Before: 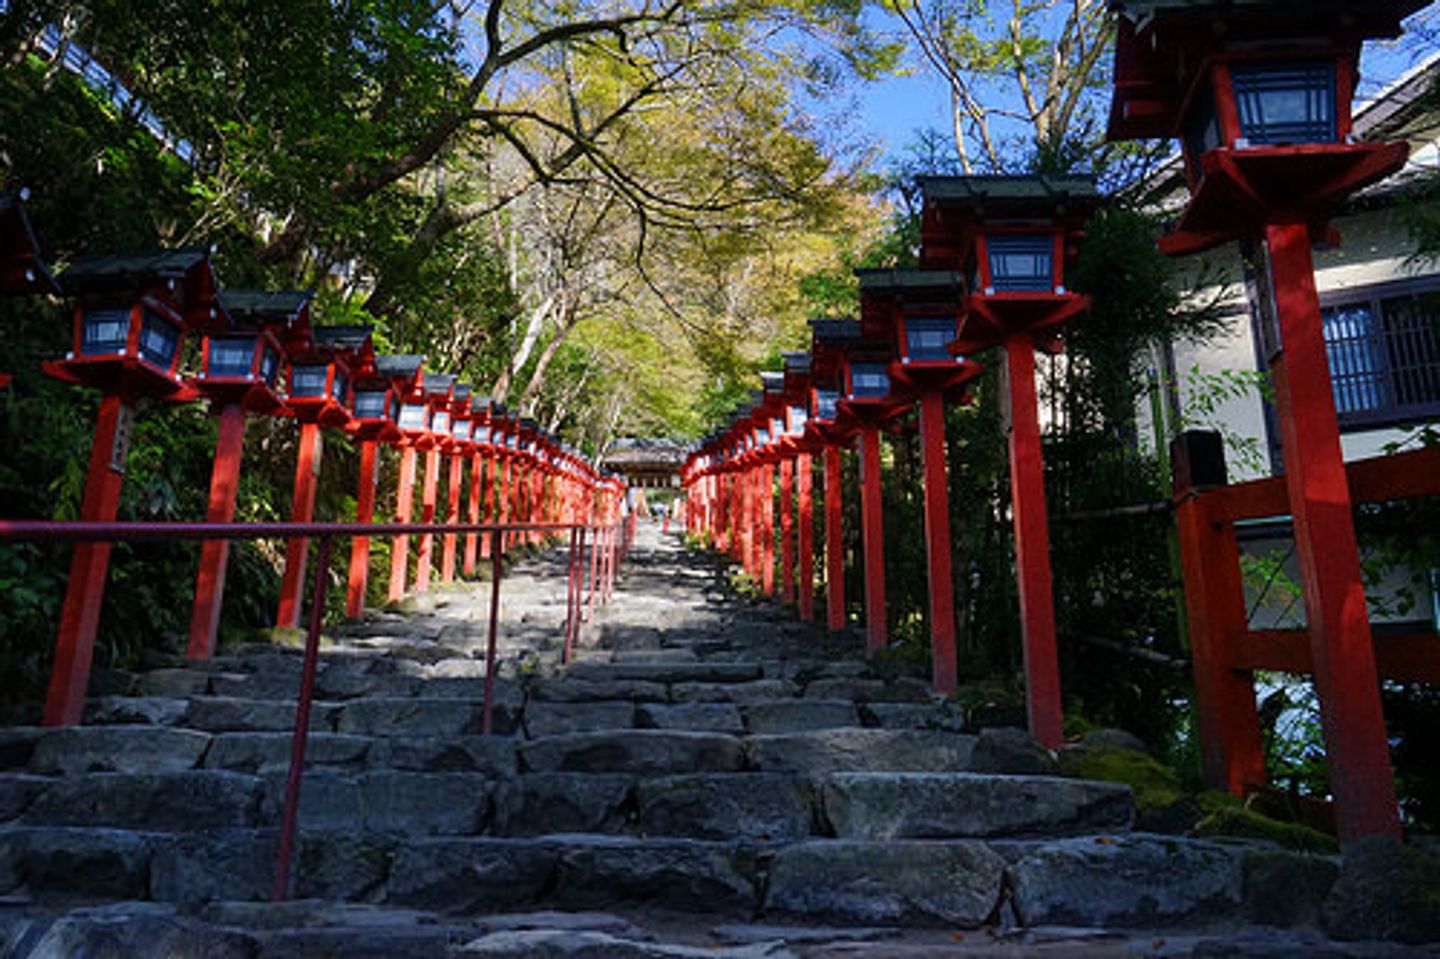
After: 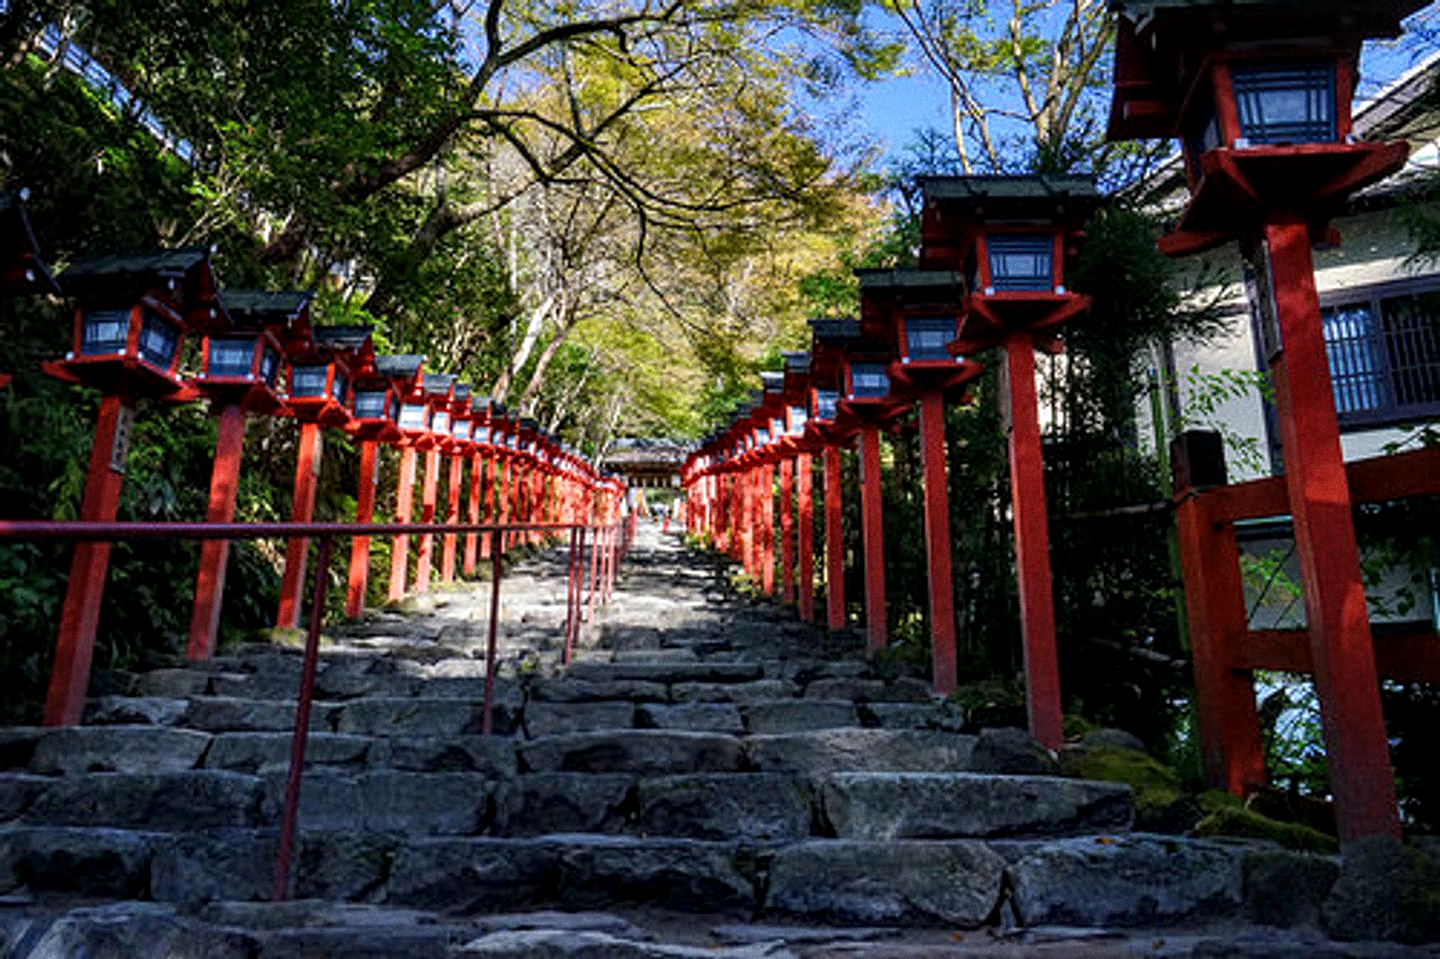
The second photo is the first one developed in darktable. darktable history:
grain: coarseness 0.47 ISO
contrast equalizer: octaves 7, y [[0.6 ×6], [0.55 ×6], [0 ×6], [0 ×6], [0 ×6]], mix 0.29
local contrast: on, module defaults
